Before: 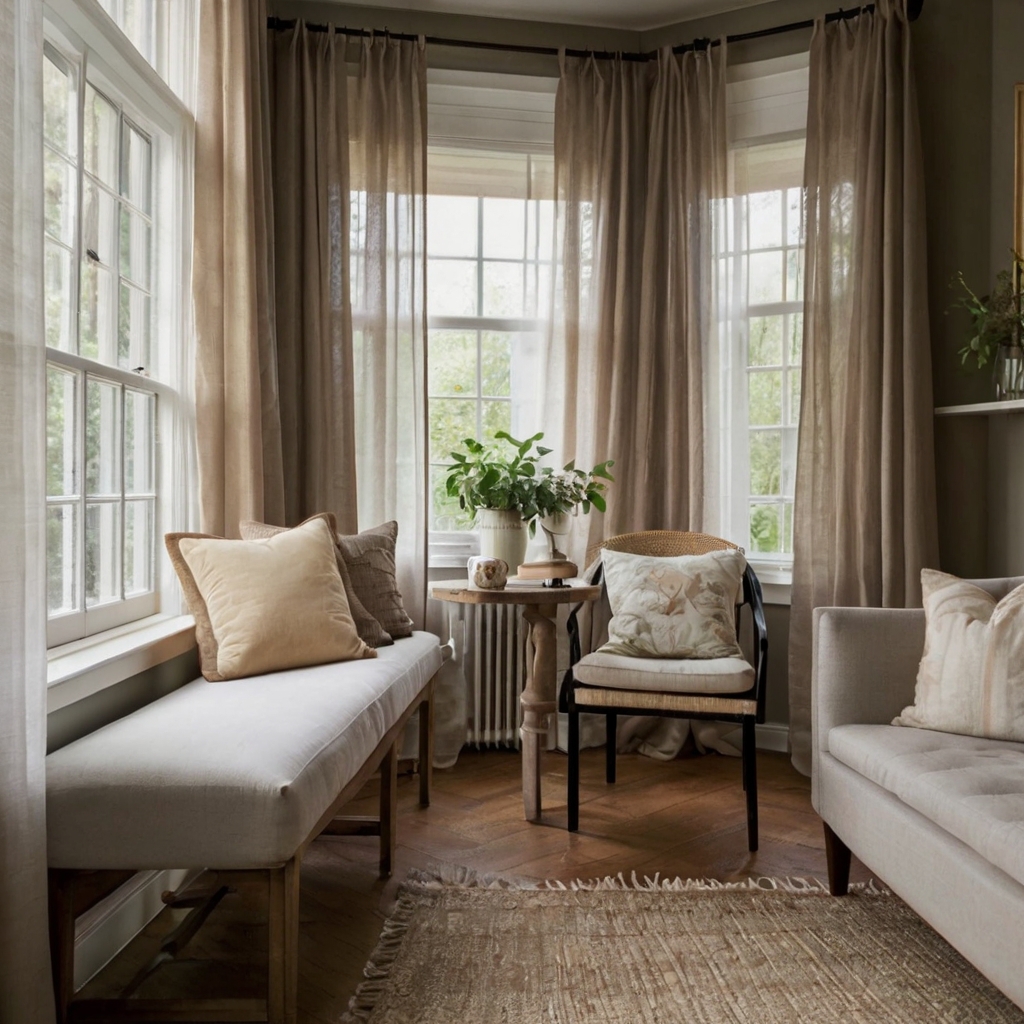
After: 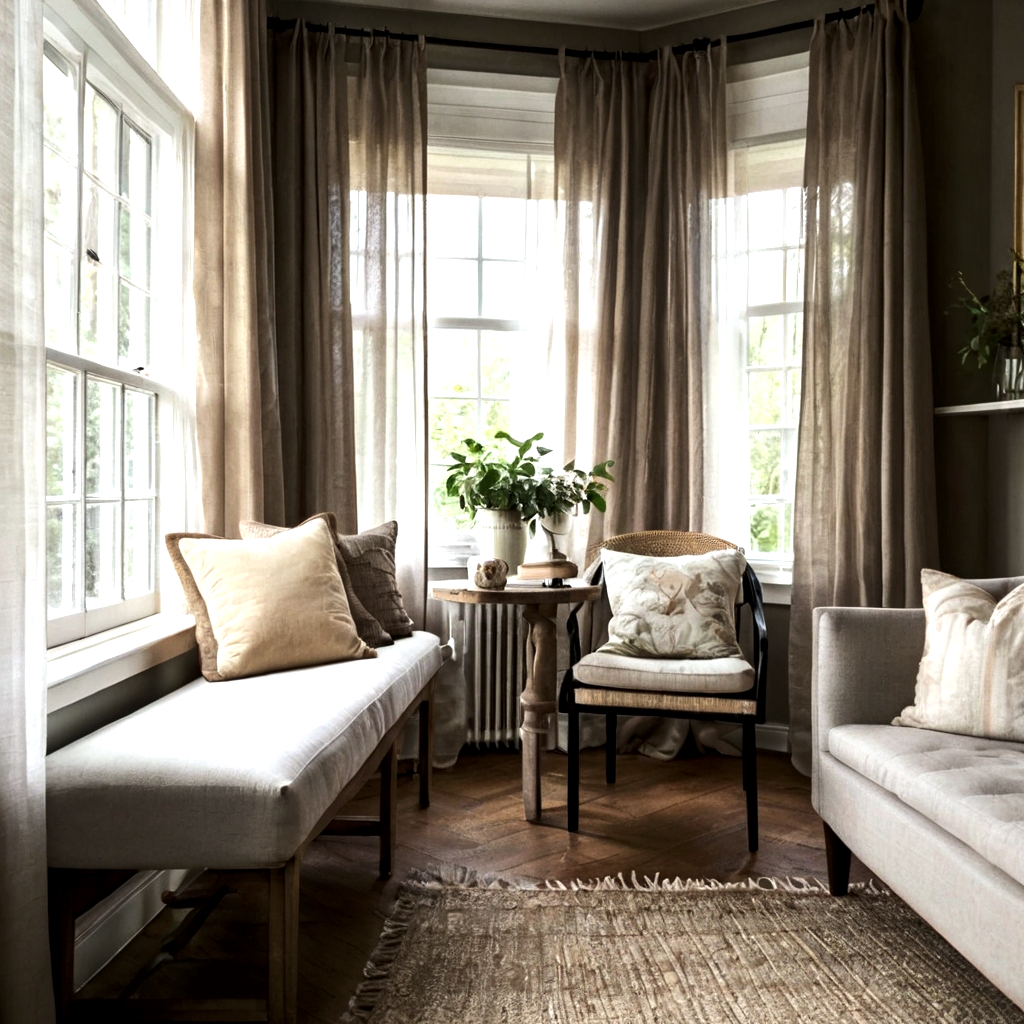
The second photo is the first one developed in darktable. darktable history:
tone equalizer: -8 EV -1.08 EV, -7 EV -1.01 EV, -6 EV -0.867 EV, -5 EV -0.578 EV, -3 EV 0.578 EV, -2 EV 0.867 EV, -1 EV 1.01 EV, +0 EV 1.08 EV, edges refinement/feathering 500, mask exposure compensation -1.57 EV, preserve details no
white balance: red 0.986, blue 1.01
local contrast: highlights 100%, shadows 100%, detail 120%, midtone range 0.2
